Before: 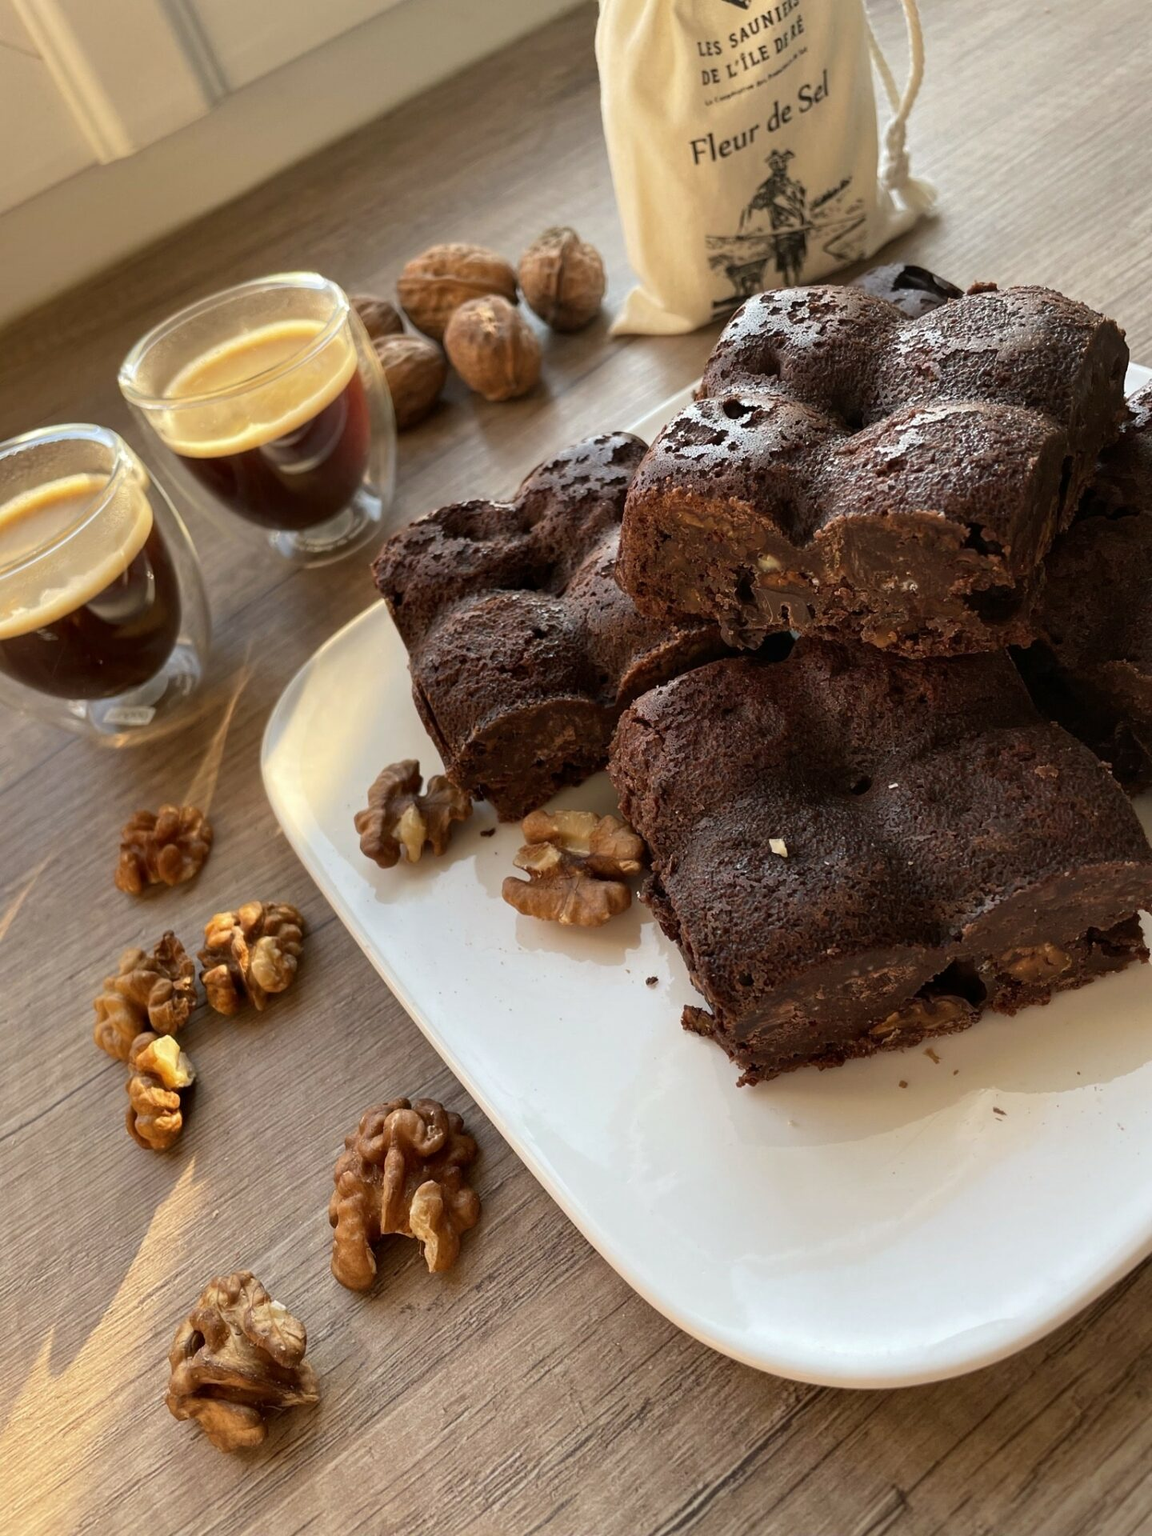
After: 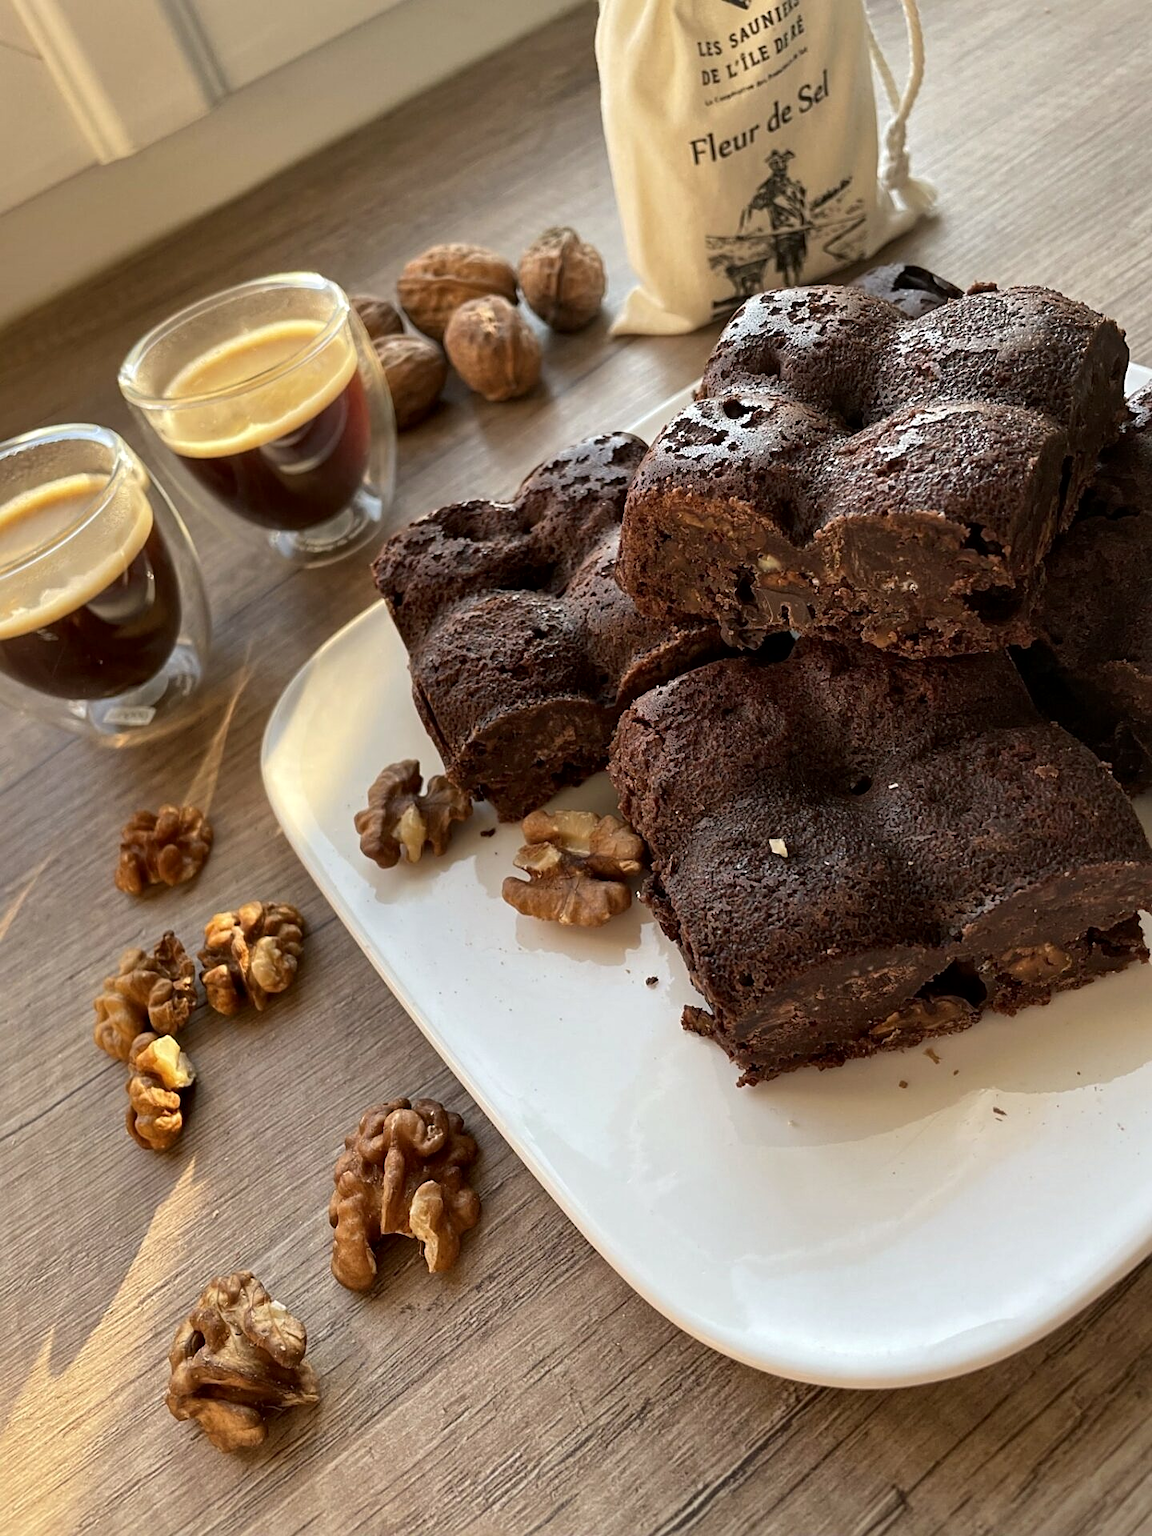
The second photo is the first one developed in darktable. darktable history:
sharpen: radius 2.529, amount 0.323
local contrast: mode bilateral grid, contrast 20, coarseness 50, detail 120%, midtone range 0.2
